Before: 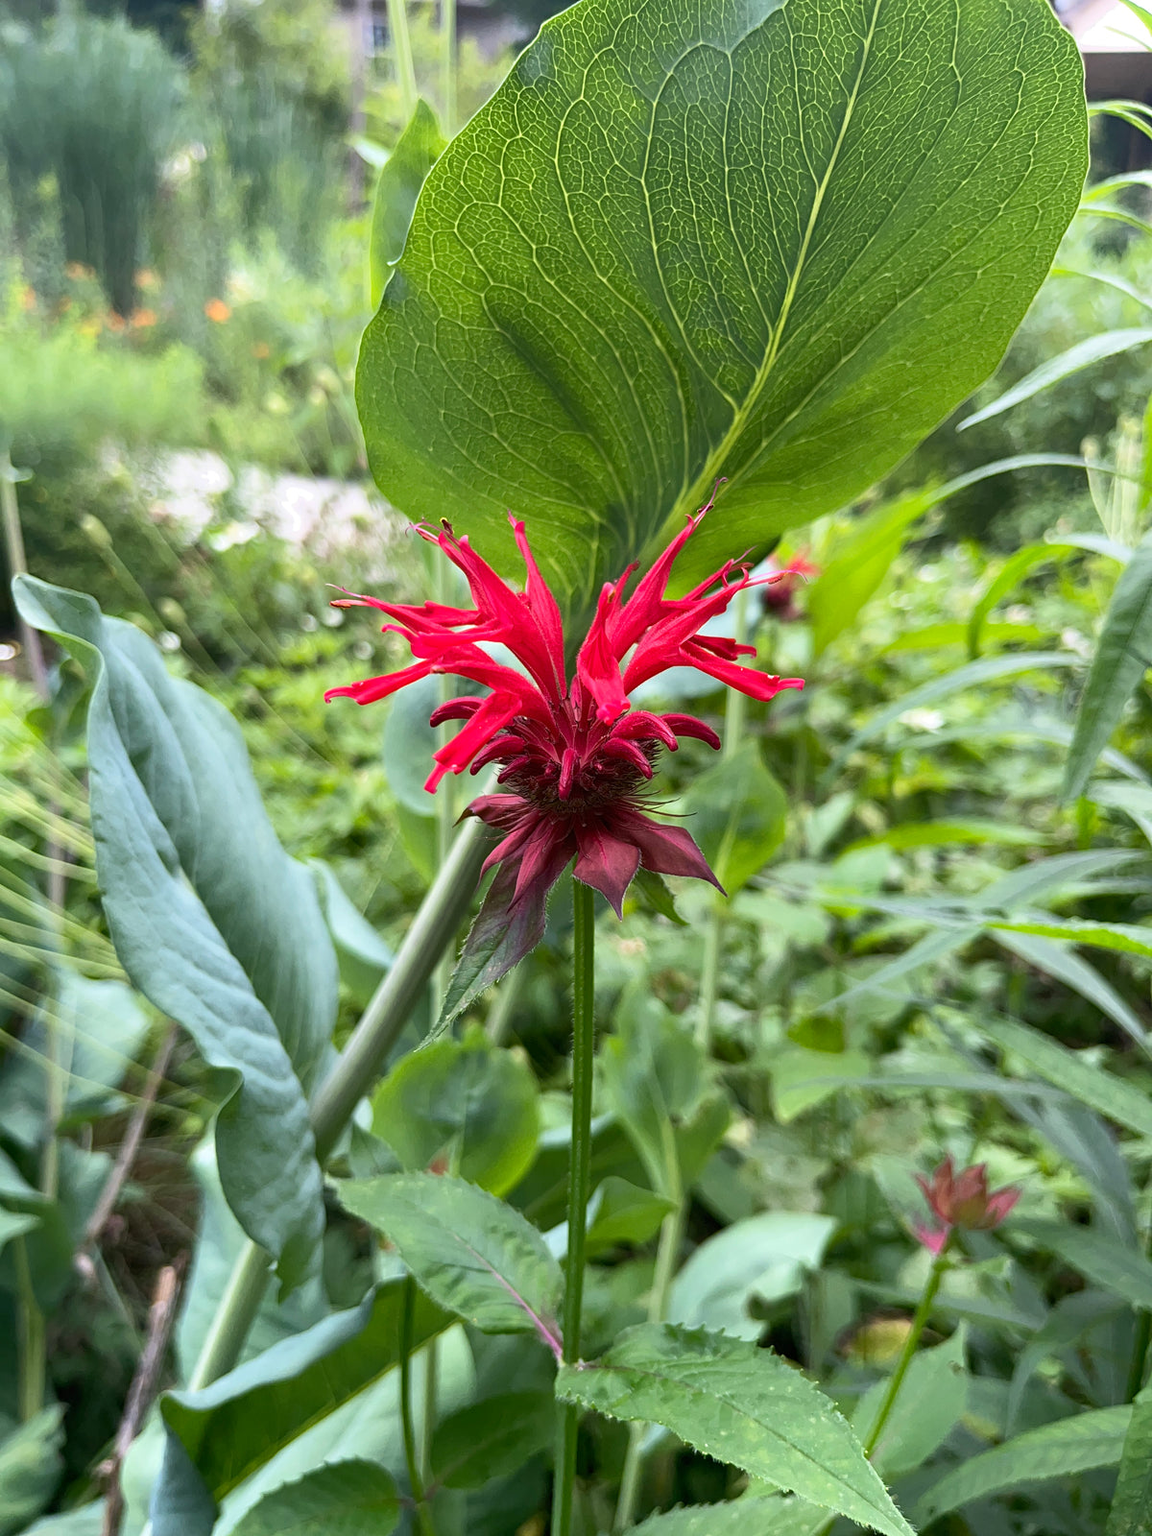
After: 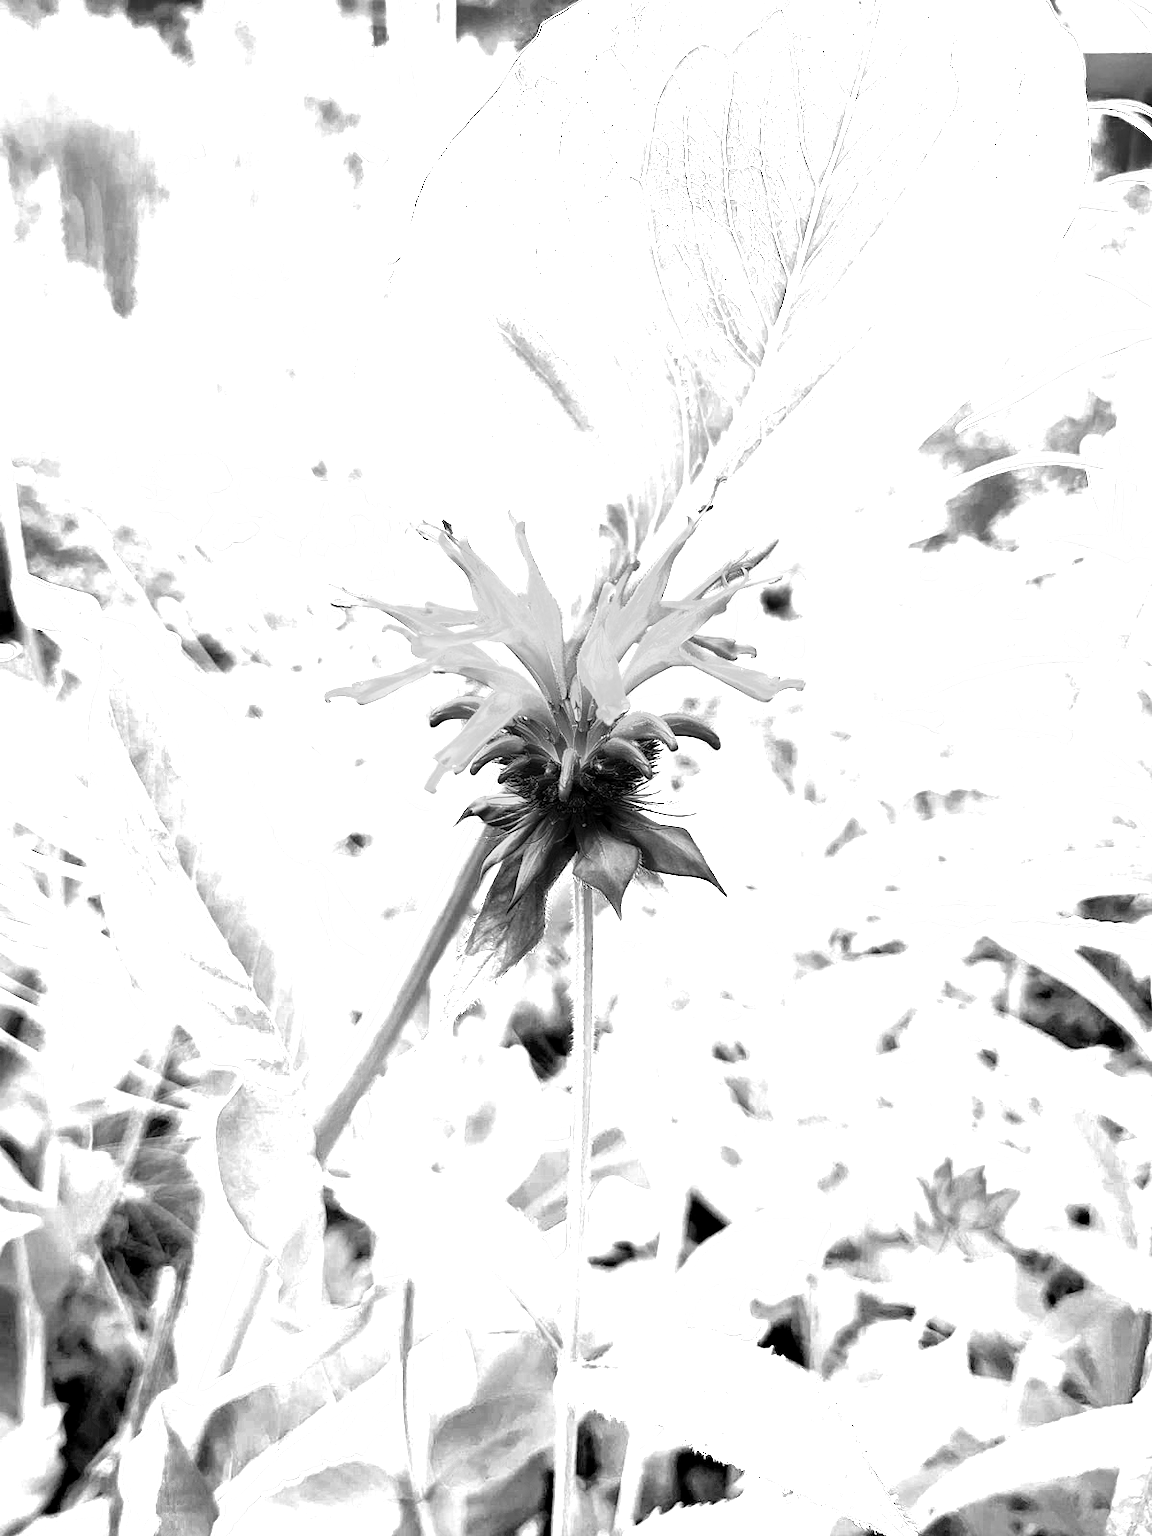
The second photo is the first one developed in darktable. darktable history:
exposure: black level correction 0.011, exposure 1.088 EV, compensate exposure bias true, compensate highlight preservation false
velvia: on, module defaults
color zones: curves: ch0 [(0, 0.554) (0.146, 0.662) (0.293, 0.86) (0.503, 0.774) (0.637, 0.106) (0.74, 0.072) (0.866, 0.488) (0.998, 0.569)]; ch1 [(0, 0) (0.143, 0) (0.286, 0) (0.429, 0) (0.571, 0) (0.714, 0) (0.857, 0)]
